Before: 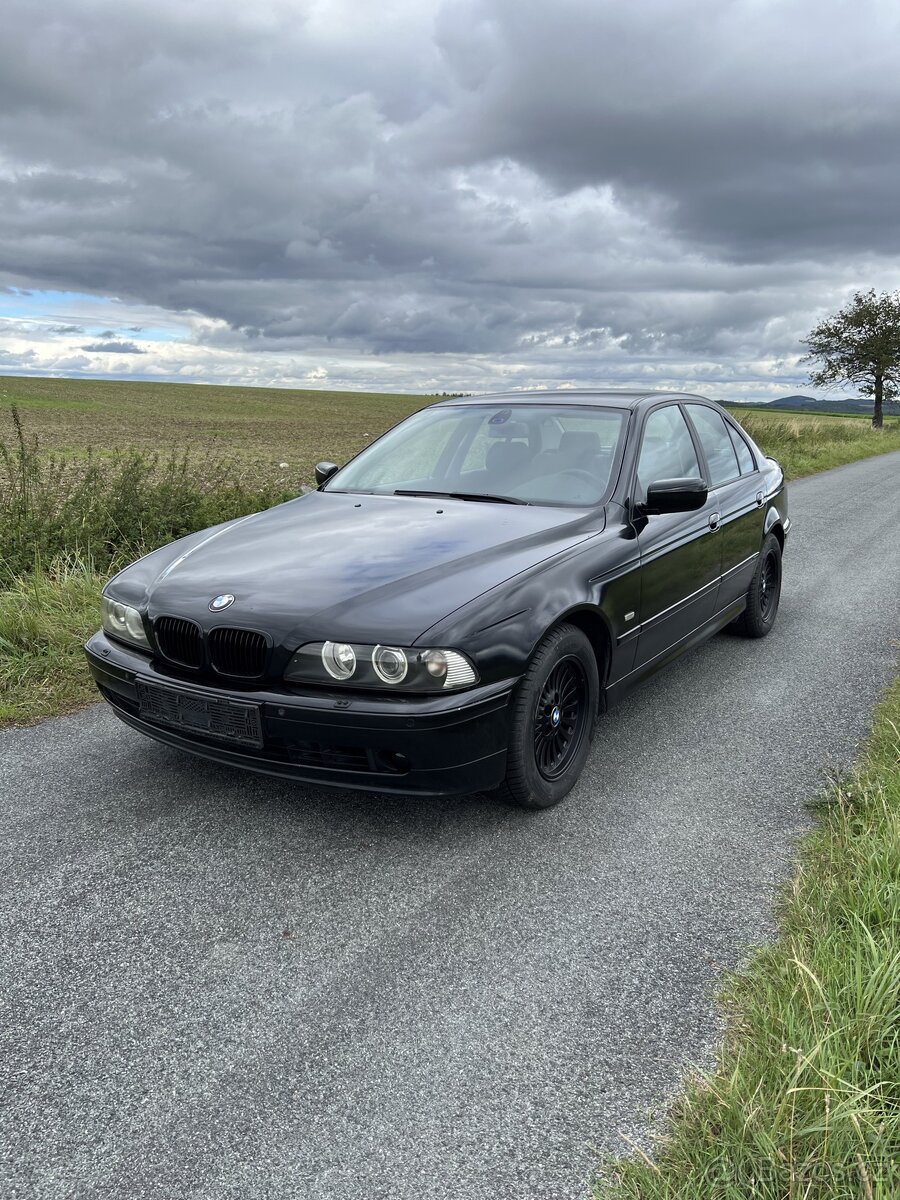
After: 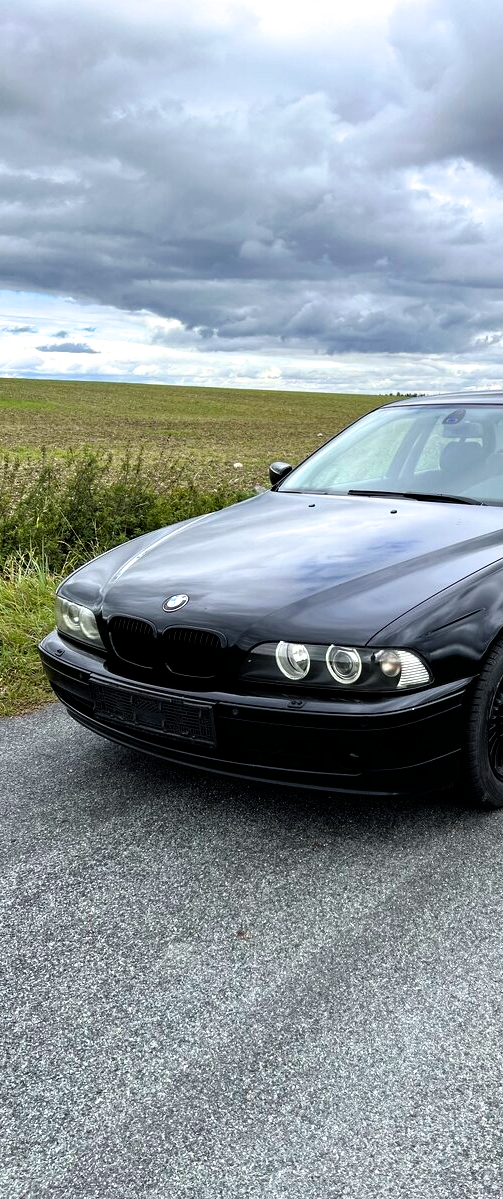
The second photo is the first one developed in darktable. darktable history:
crop: left 5.12%, right 38.886%
filmic rgb: black relative exposure -8.28 EV, white relative exposure 2.2 EV, target white luminance 99.979%, hardness 7.07, latitude 75.63%, contrast 1.318, highlights saturation mix -2.95%, shadows ↔ highlights balance 30.44%
exposure: exposure 0.133 EV, compensate exposure bias true, compensate highlight preservation false
velvia: strength 32.54%, mid-tones bias 0.203
